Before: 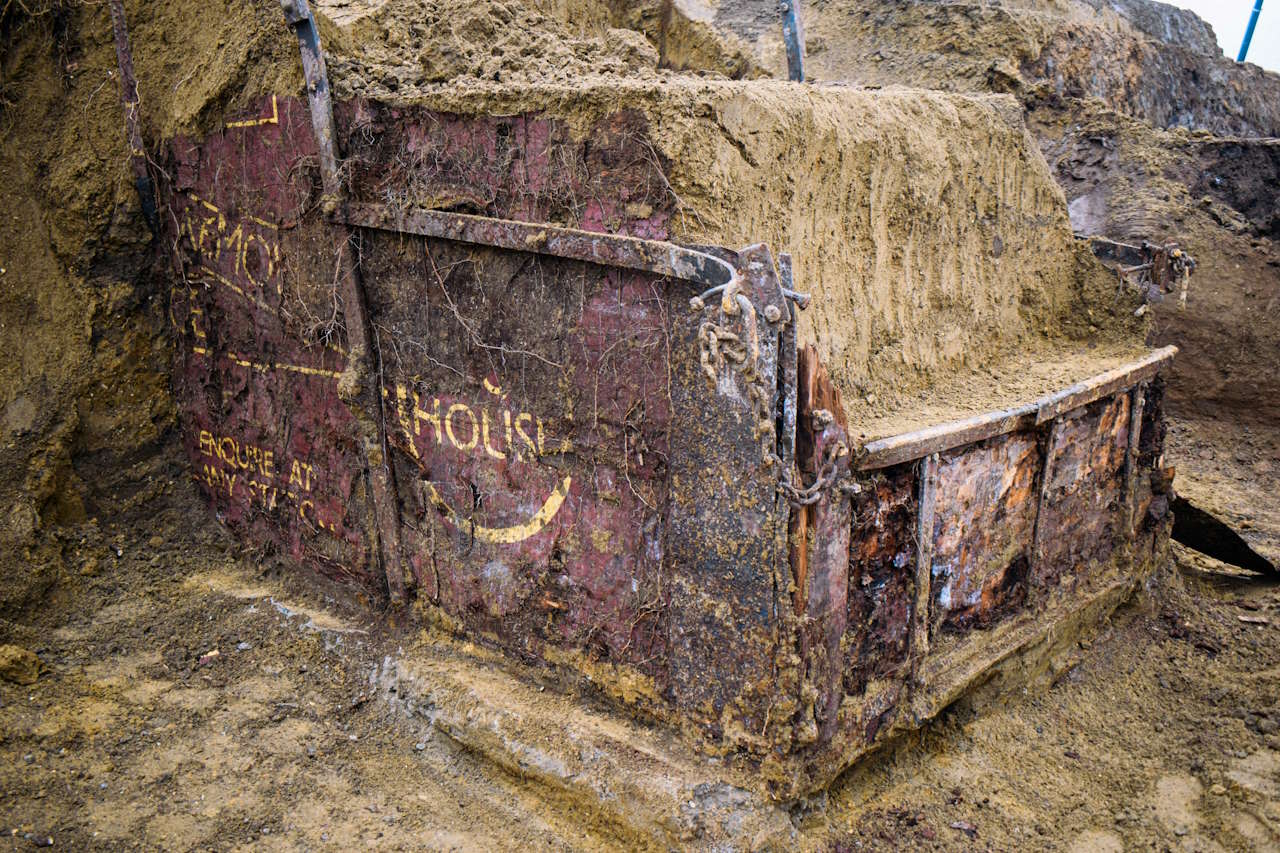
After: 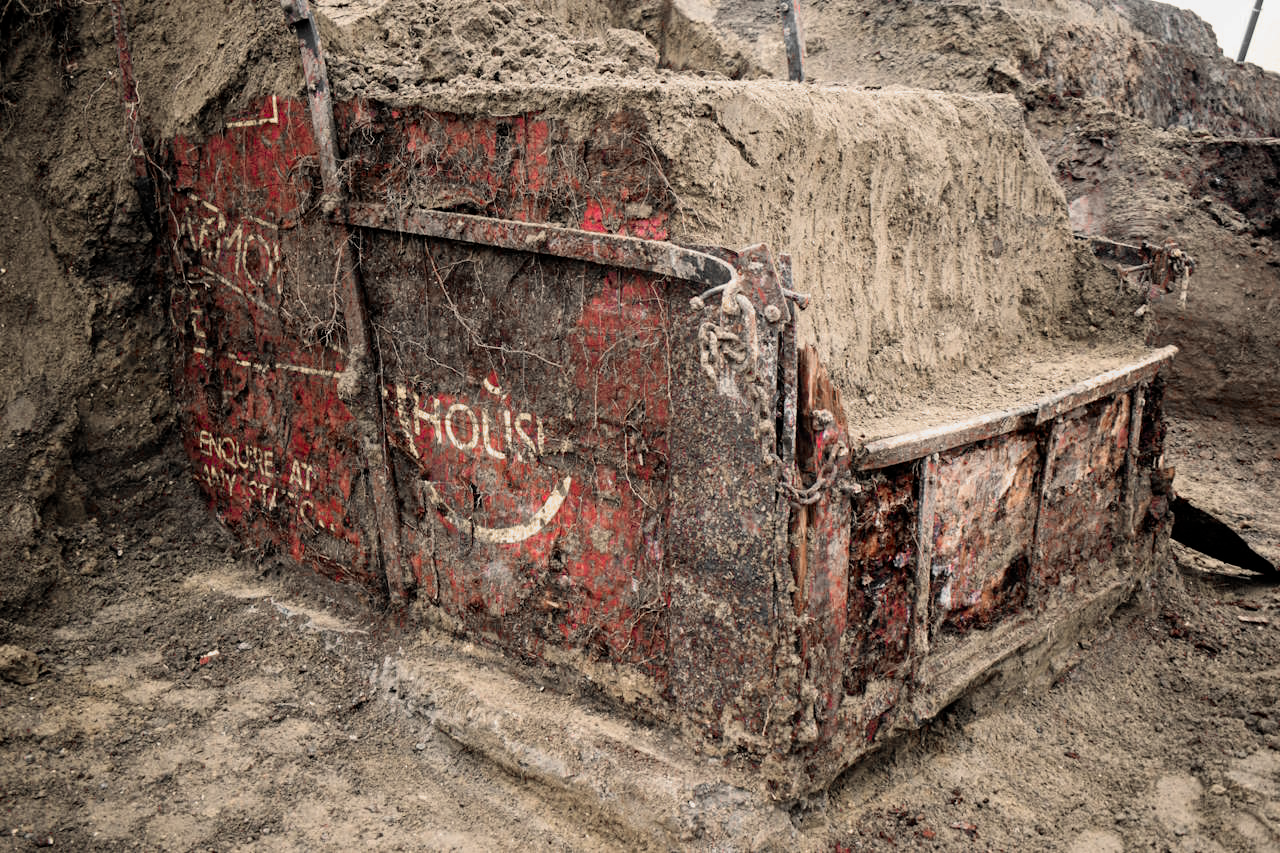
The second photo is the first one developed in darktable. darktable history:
filmic rgb: middle gray luminance 18.42%, black relative exposure -11.45 EV, white relative exposure 2.55 EV, threshold 6 EV, target black luminance 0%, hardness 8.41, latitude 99%, contrast 1.084, shadows ↔ highlights balance 0.505%, add noise in highlights 0, preserve chrominance max RGB, color science v3 (2019), use custom middle-gray values true, iterations of high-quality reconstruction 0, contrast in highlights soft, enable highlight reconstruction true
white balance: red 1.123, blue 0.83
tone equalizer: on, module defaults
color zones: curves: ch1 [(0, 0.831) (0.08, 0.771) (0.157, 0.268) (0.241, 0.207) (0.562, -0.005) (0.714, -0.013) (0.876, 0.01) (1, 0.831)]
